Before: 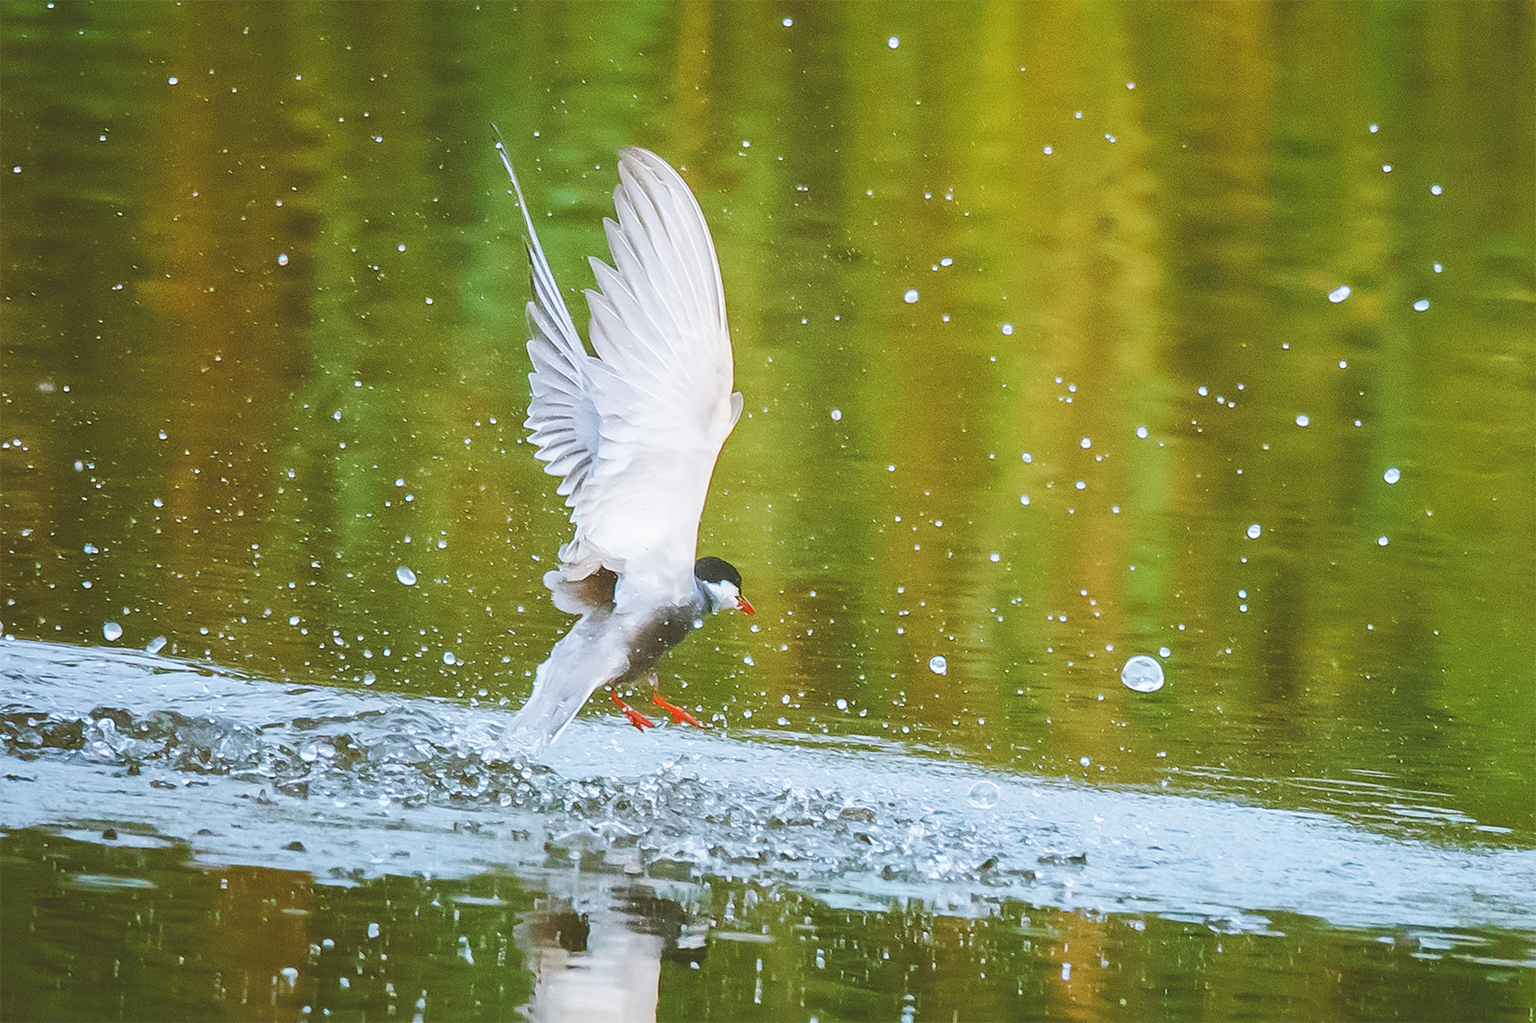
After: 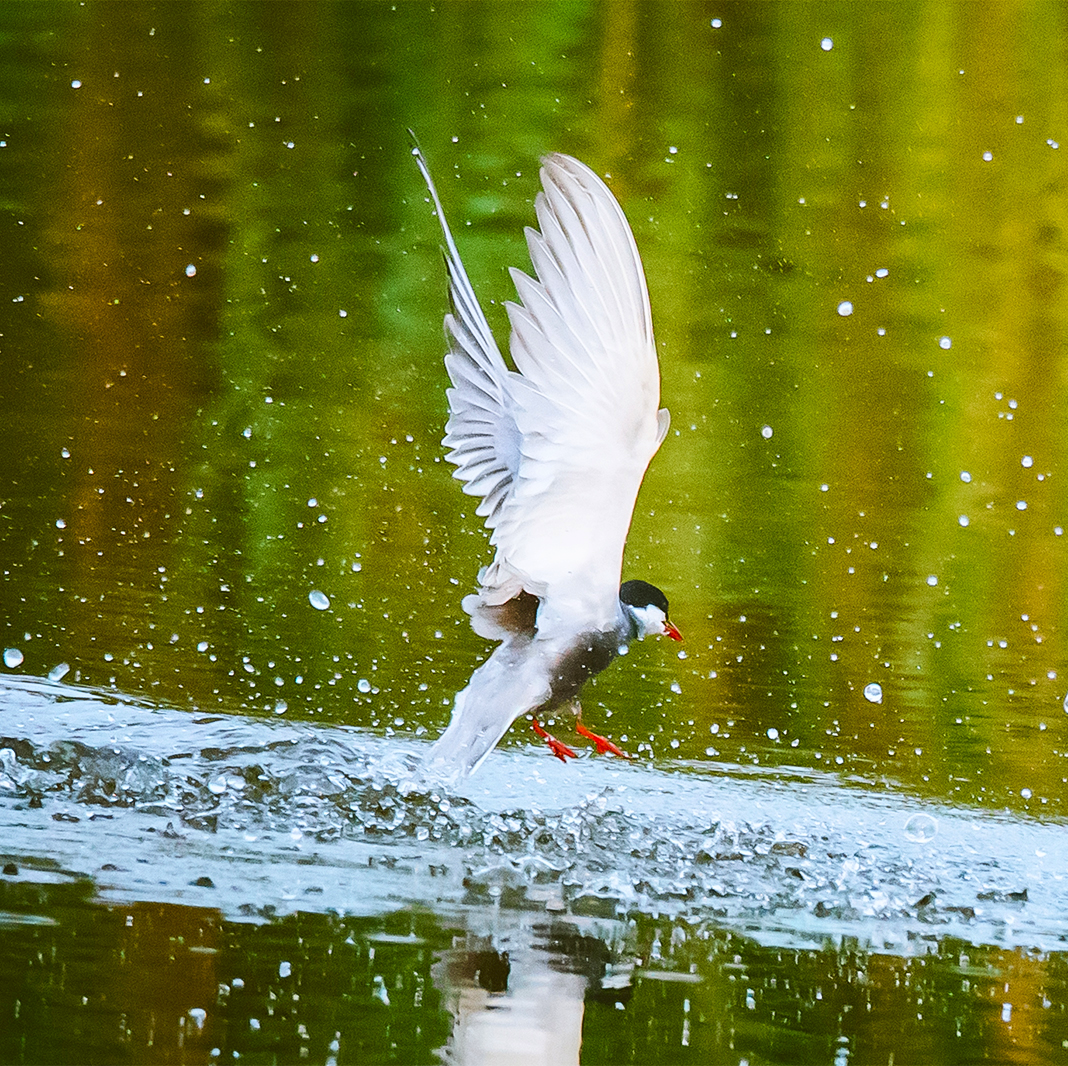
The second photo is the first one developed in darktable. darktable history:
crop and rotate: left 6.565%, right 26.624%
contrast brightness saturation: contrast 0.186, brightness -0.112, saturation 0.208
